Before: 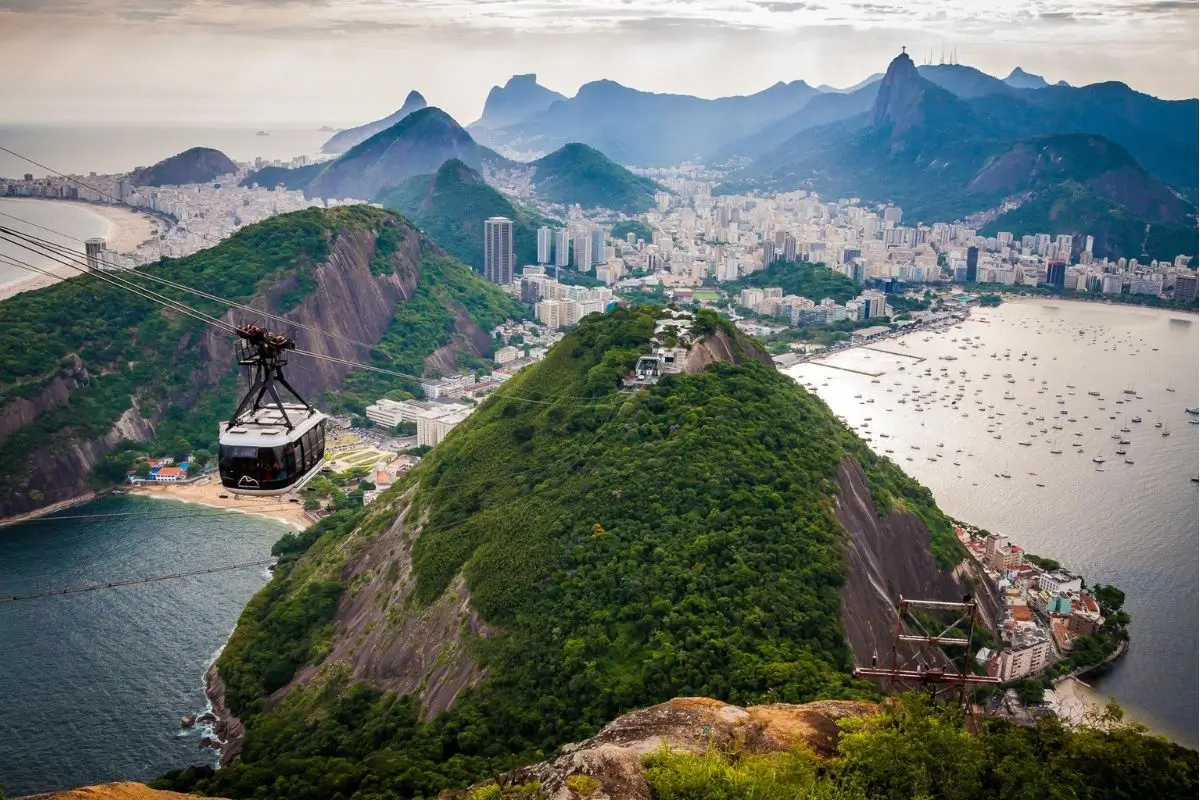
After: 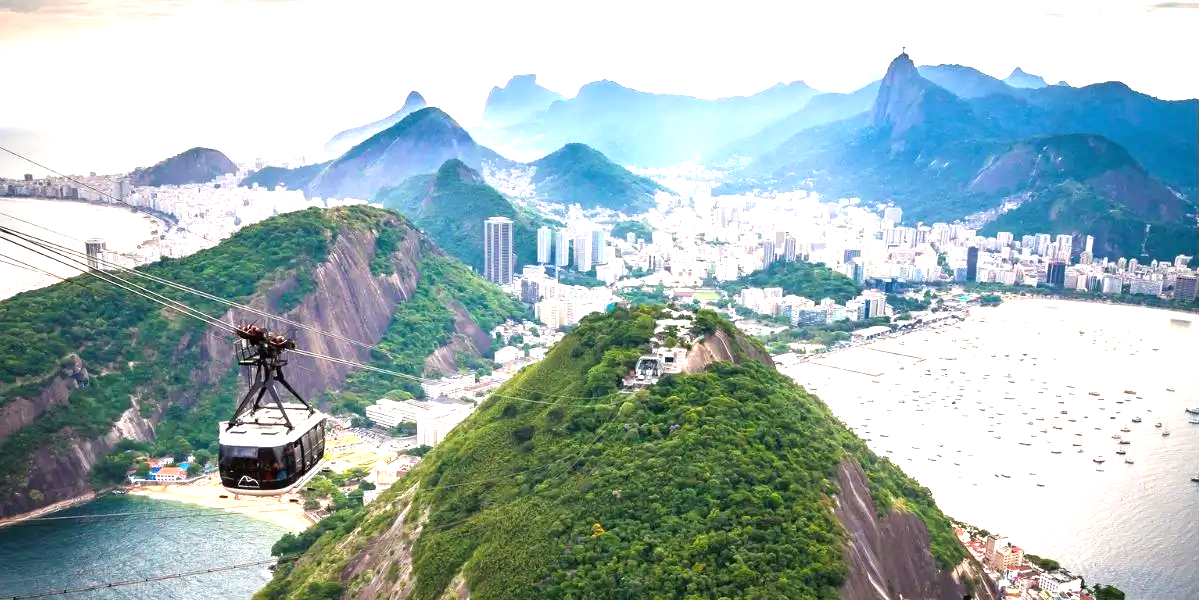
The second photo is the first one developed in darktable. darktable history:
exposure: black level correction 0, exposure 1.35 EV, compensate exposure bias true, compensate highlight preservation false
crop: bottom 24.988%
